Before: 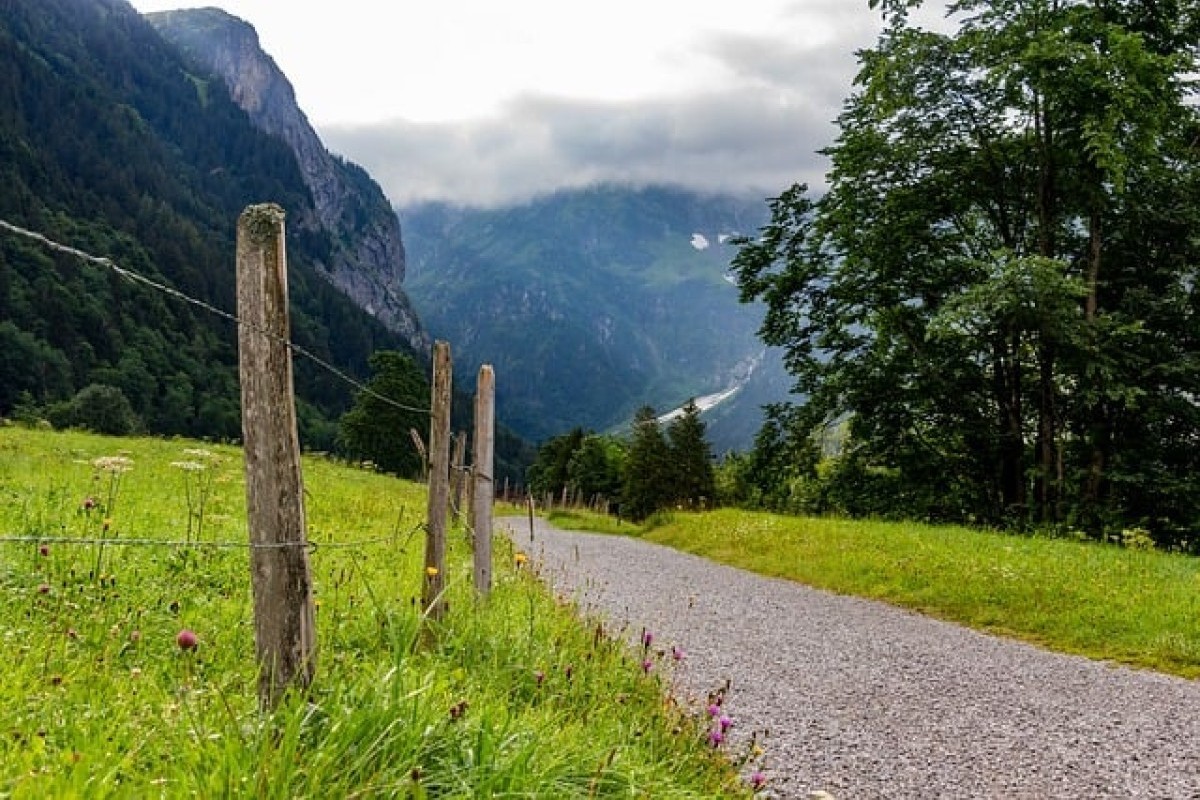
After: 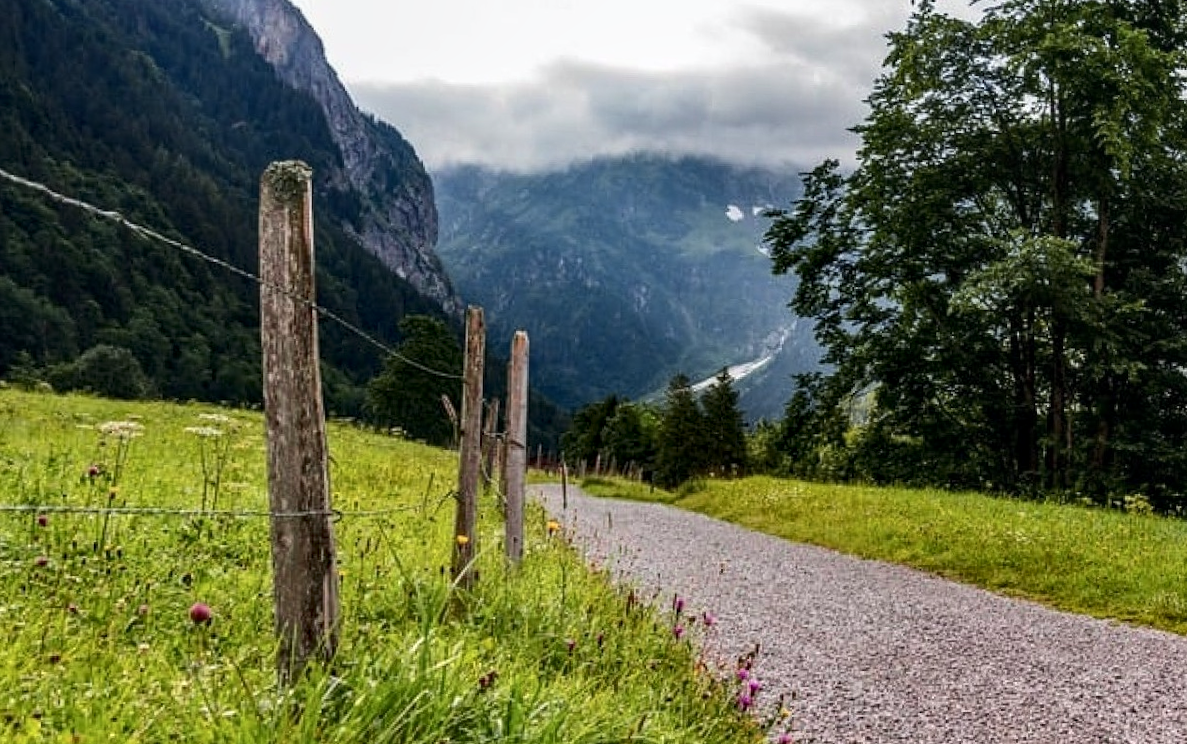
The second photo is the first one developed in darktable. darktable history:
rotate and perspective: rotation 0.679°, lens shift (horizontal) 0.136, crop left 0.009, crop right 0.991, crop top 0.078, crop bottom 0.95
local contrast: on, module defaults
tone curve: curves: ch0 [(0, 0) (0.227, 0.17) (0.766, 0.774) (1, 1)]; ch1 [(0, 0) (0.114, 0.127) (0.437, 0.452) (0.498, 0.498) (0.529, 0.541) (0.579, 0.589) (1, 1)]; ch2 [(0, 0) (0.233, 0.259) (0.493, 0.492) (0.587, 0.573) (1, 1)], color space Lab, independent channels, preserve colors none
